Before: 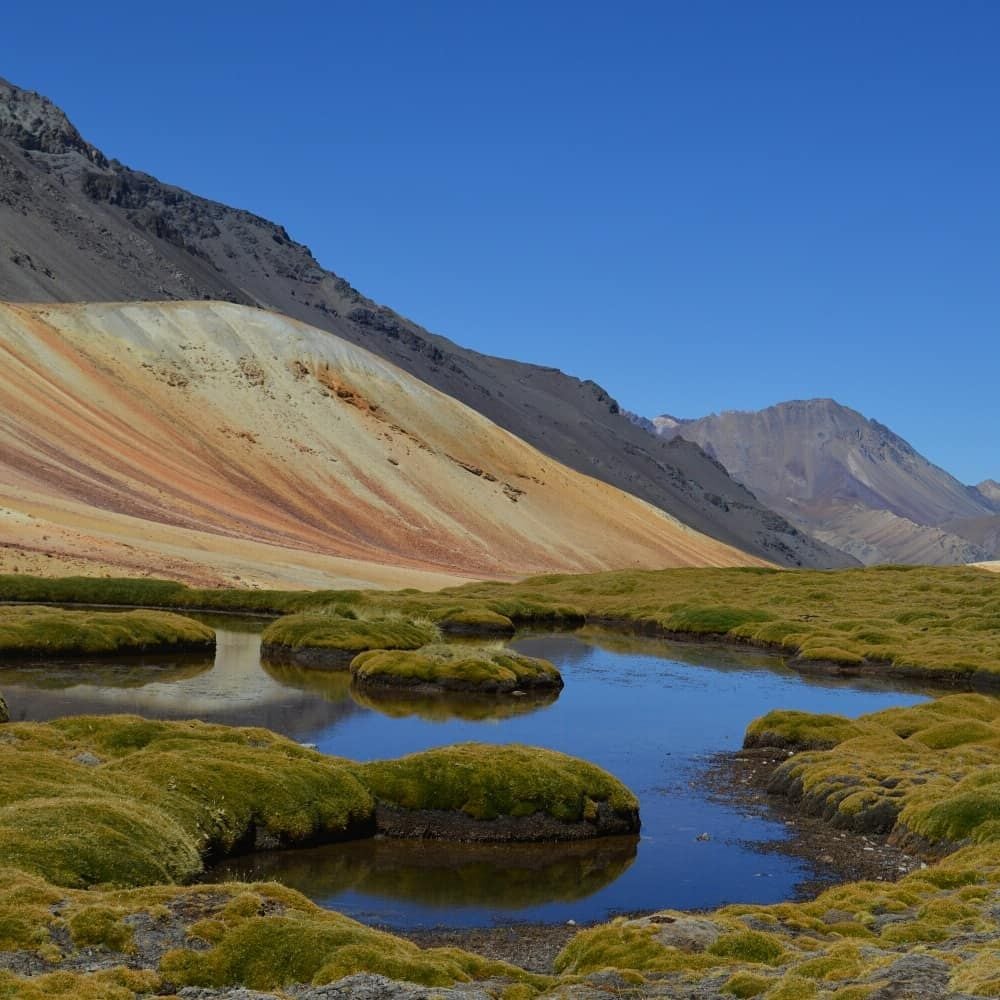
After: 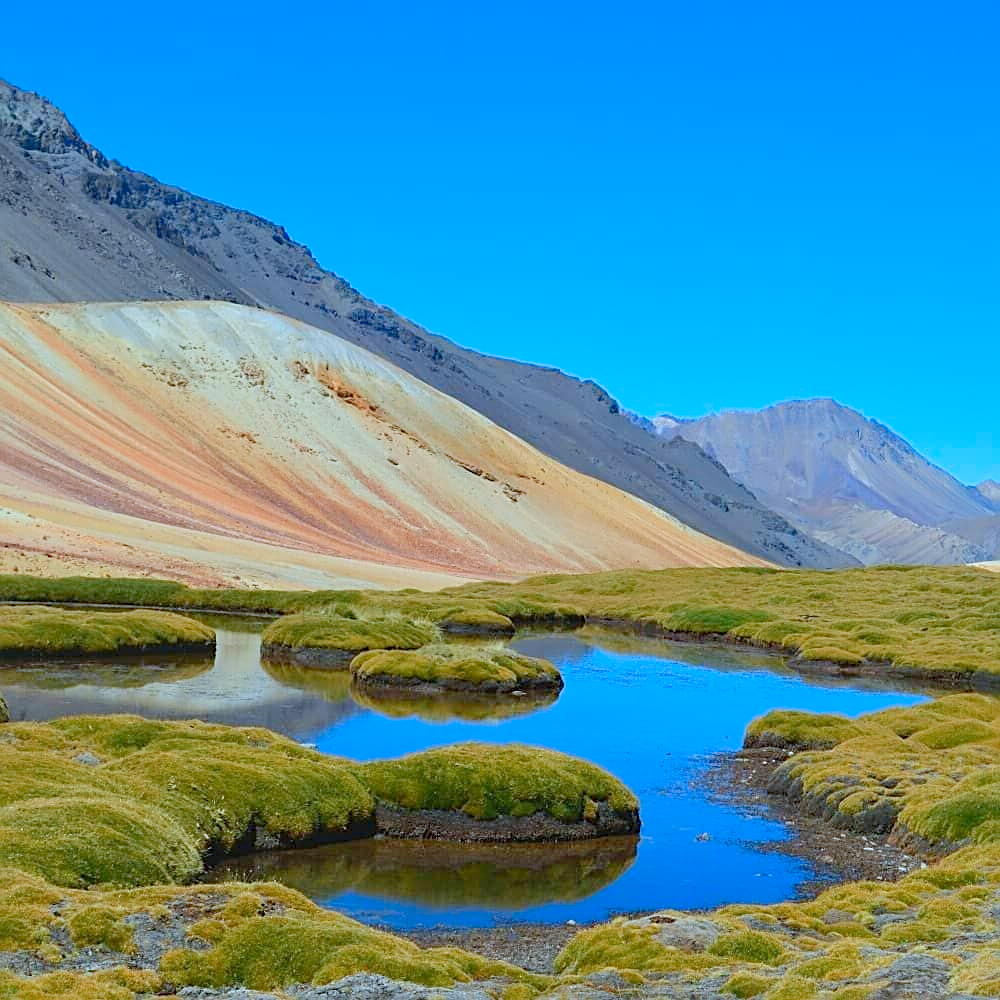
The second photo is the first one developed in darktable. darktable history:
levels: levels [0, 0.397, 0.955]
sharpen: on, module defaults
color calibration: output R [1.063, -0.012, -0.003, 0], output G [0, 1.022, 0.021, 0], output B [-0.079, 0.047, 1, 0], illuminant custom, x 0.389, y 0.387, temperature 3838.64 K
